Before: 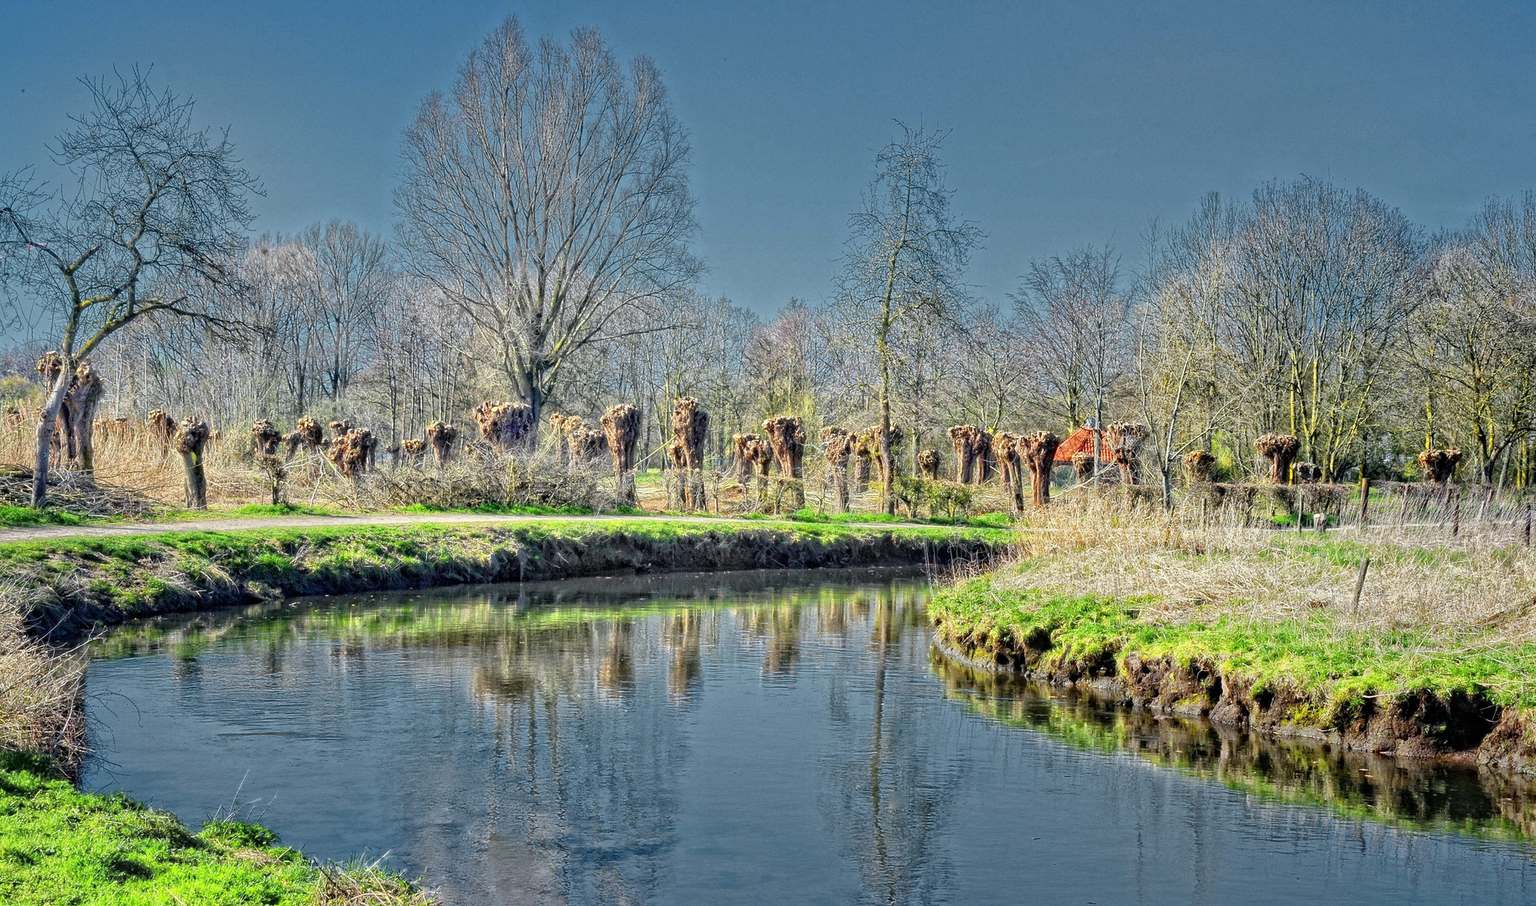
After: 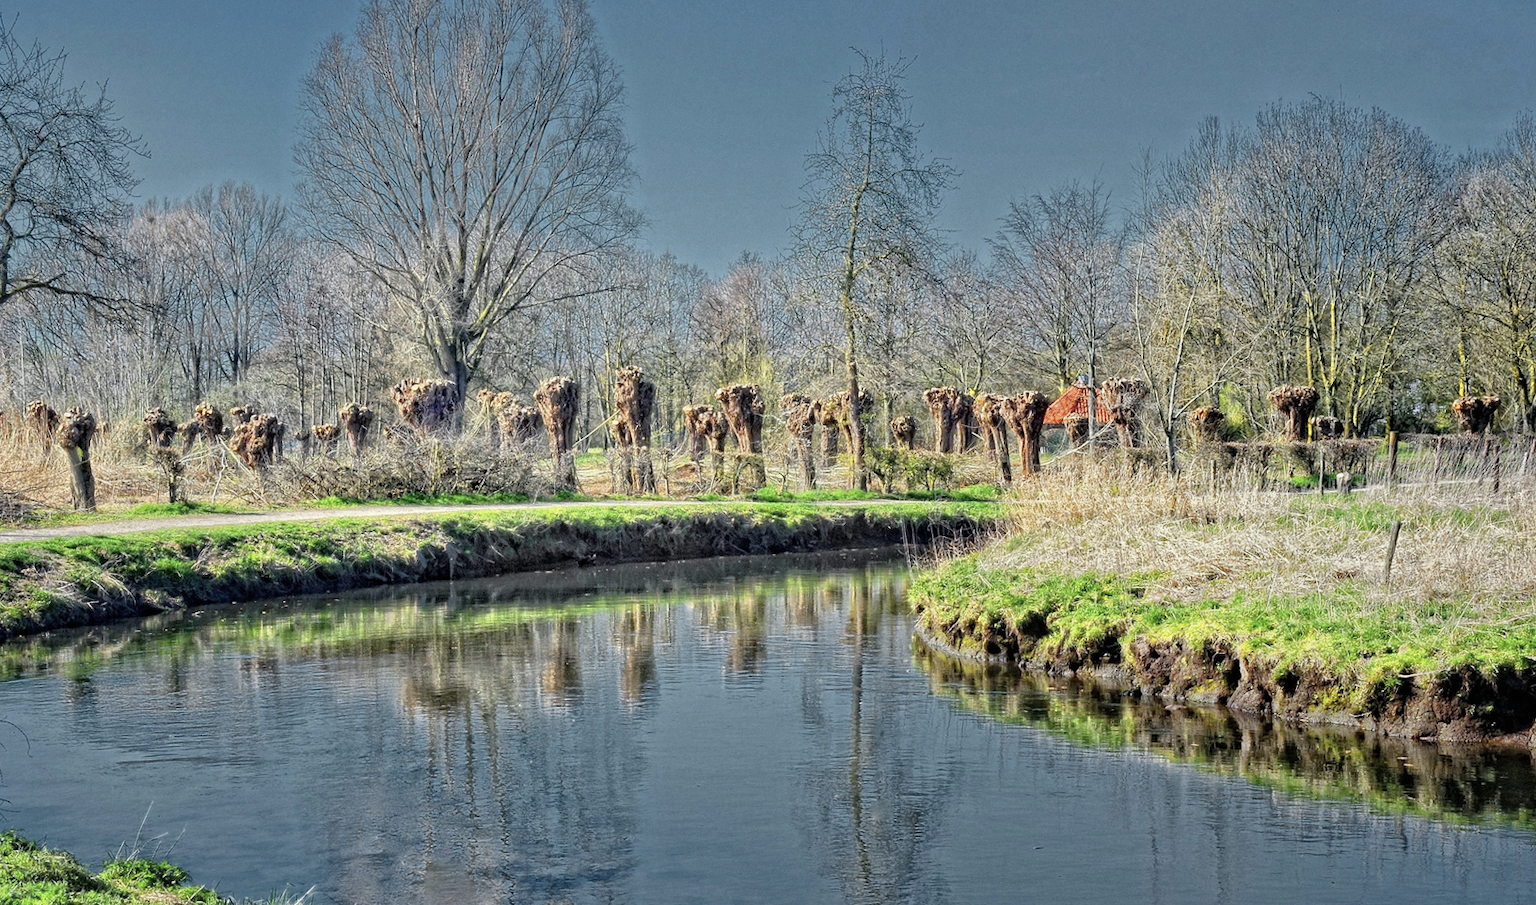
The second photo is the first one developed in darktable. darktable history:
contrast brightness saturation: saturation -0.17
crop and rotate: angle 1.96°, left 5.673%, top 5.673%
